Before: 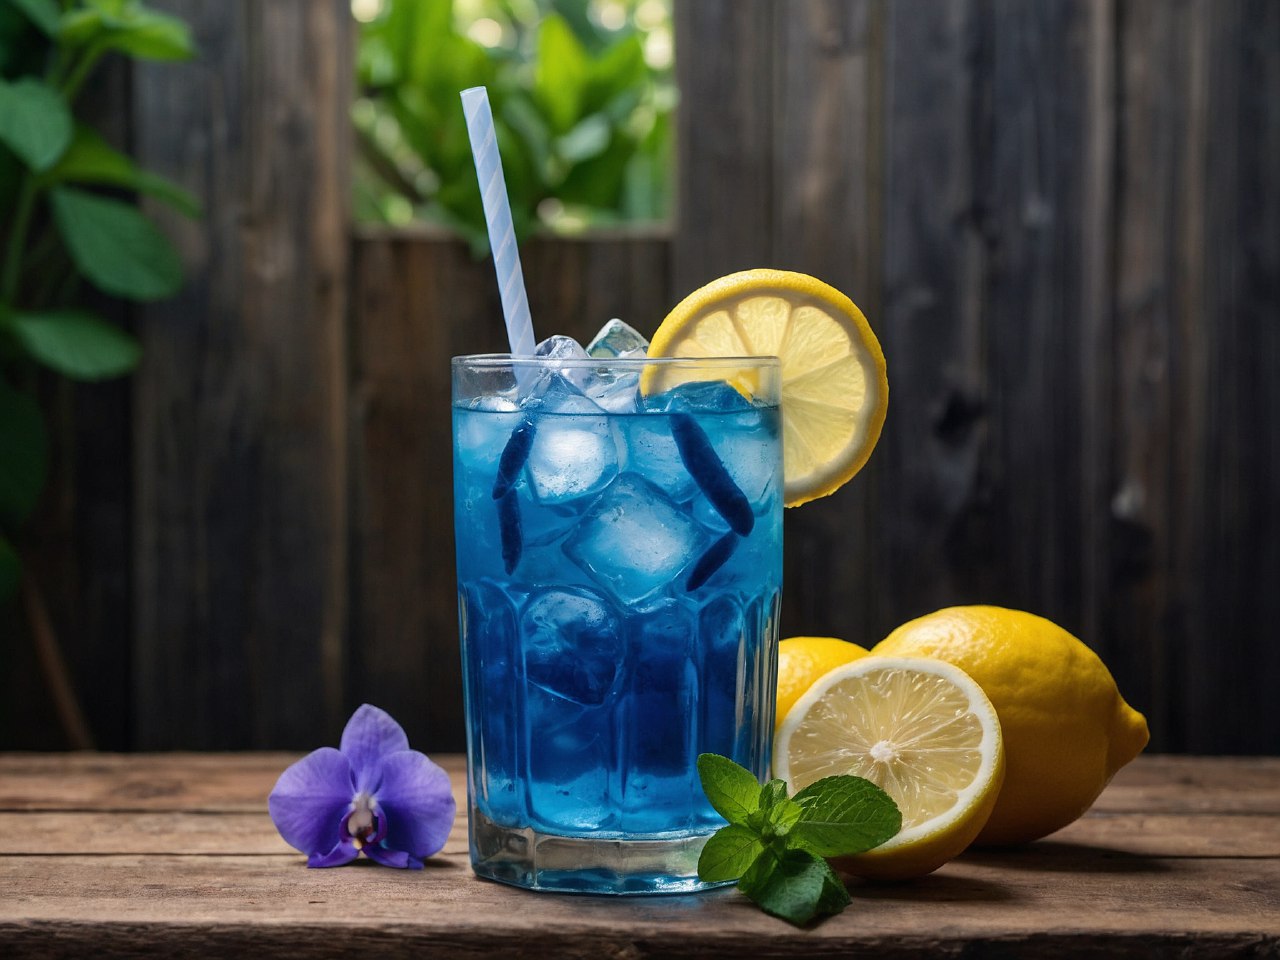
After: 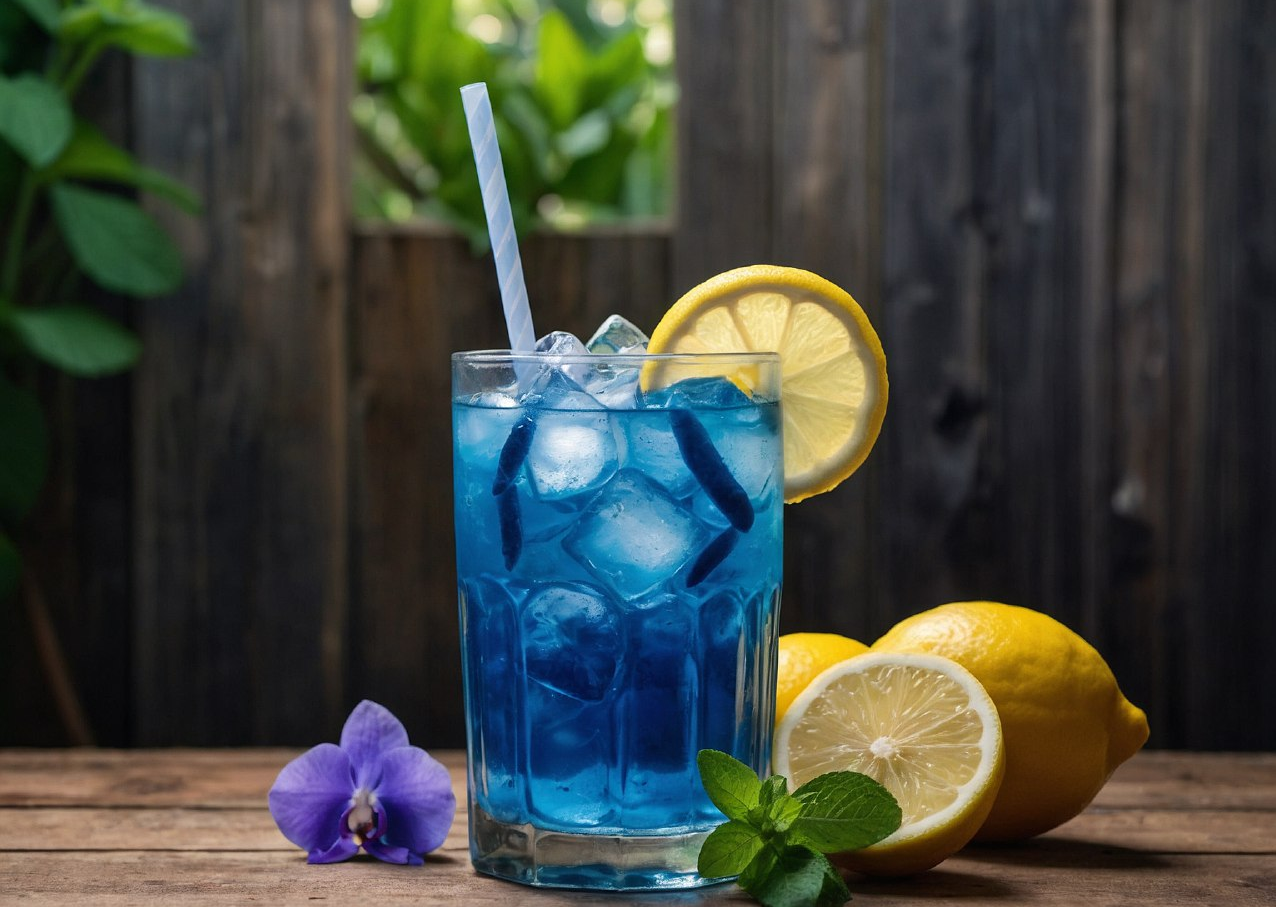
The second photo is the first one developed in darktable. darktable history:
crop: top 0.452%, right 0.261%, bottom 5.021%
tone equalizer: edges refinement/feathering 500, mask exposure compensation -1.57 EV, preserve details no
exposure: compensate highlight preservation false
